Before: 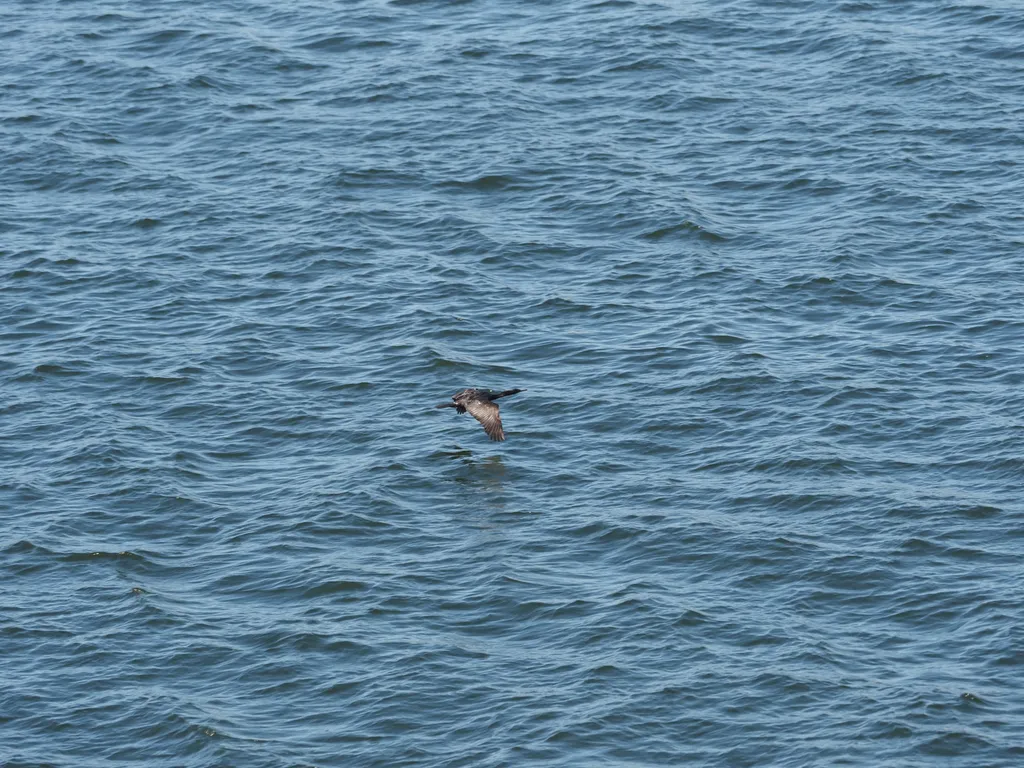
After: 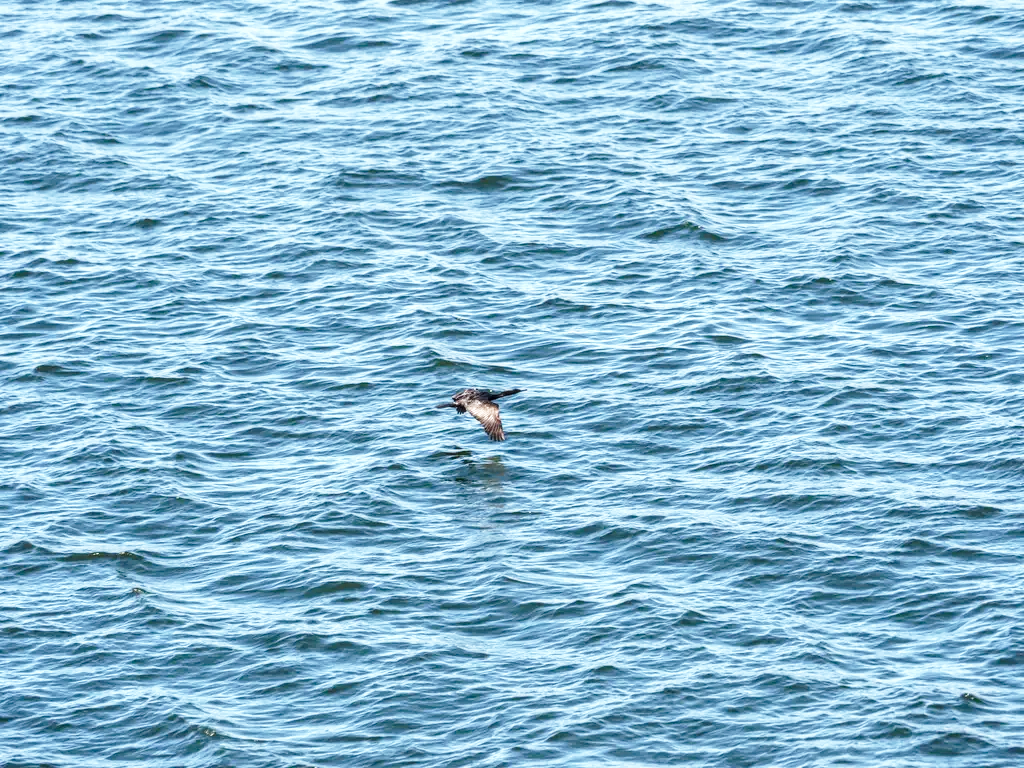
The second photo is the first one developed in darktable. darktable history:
base curve: curves: ch0 [(0, 0) (0.026, 0.03) (0.109, 0.232) (0.351, 0.748) (0.669, 0.968) (1, 1)], preserve colors none
tone equalizer: edges refinement/feathering 500, mask exposure compensation -1.57 EV, preserve details no
local contrast: detail 140%
